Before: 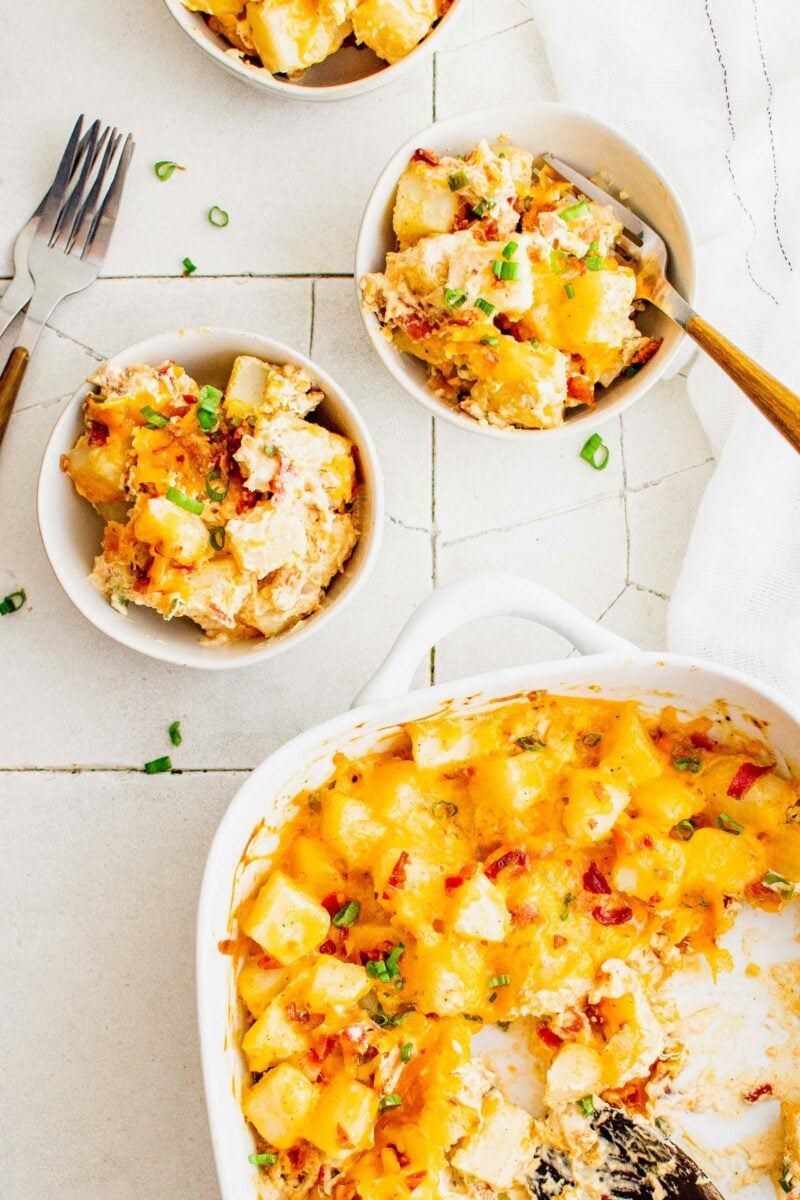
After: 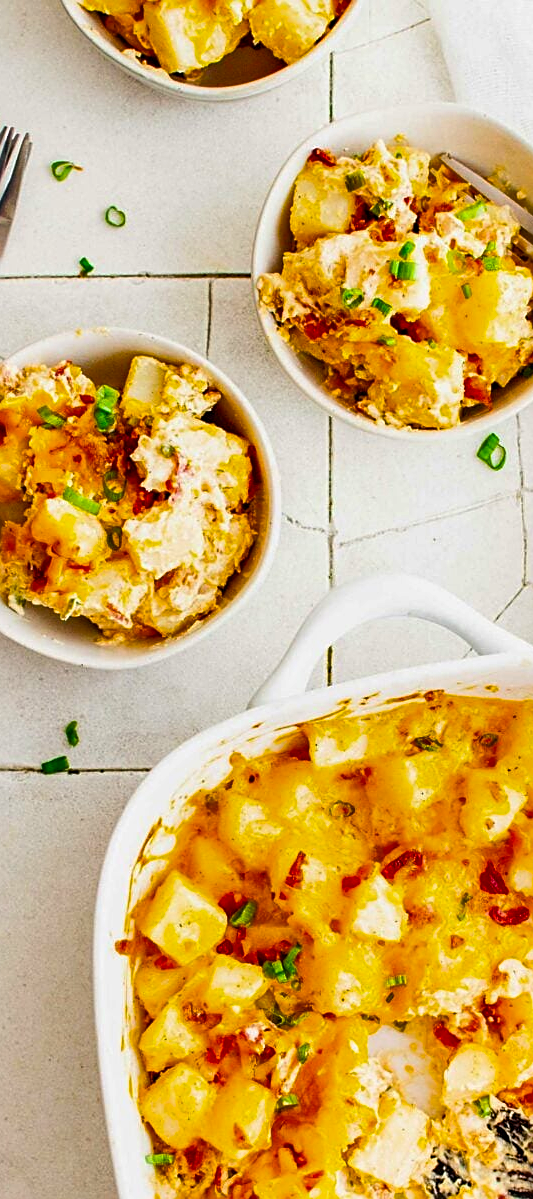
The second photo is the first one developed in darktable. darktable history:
shadows and highlights: radius 135.41, soften with gaussian
color balance rgb: perceptual saturation grading › global saturation 29.836%
crop and rotate: left 12.908%, right 20.451%
sharpen: on, module defaults
